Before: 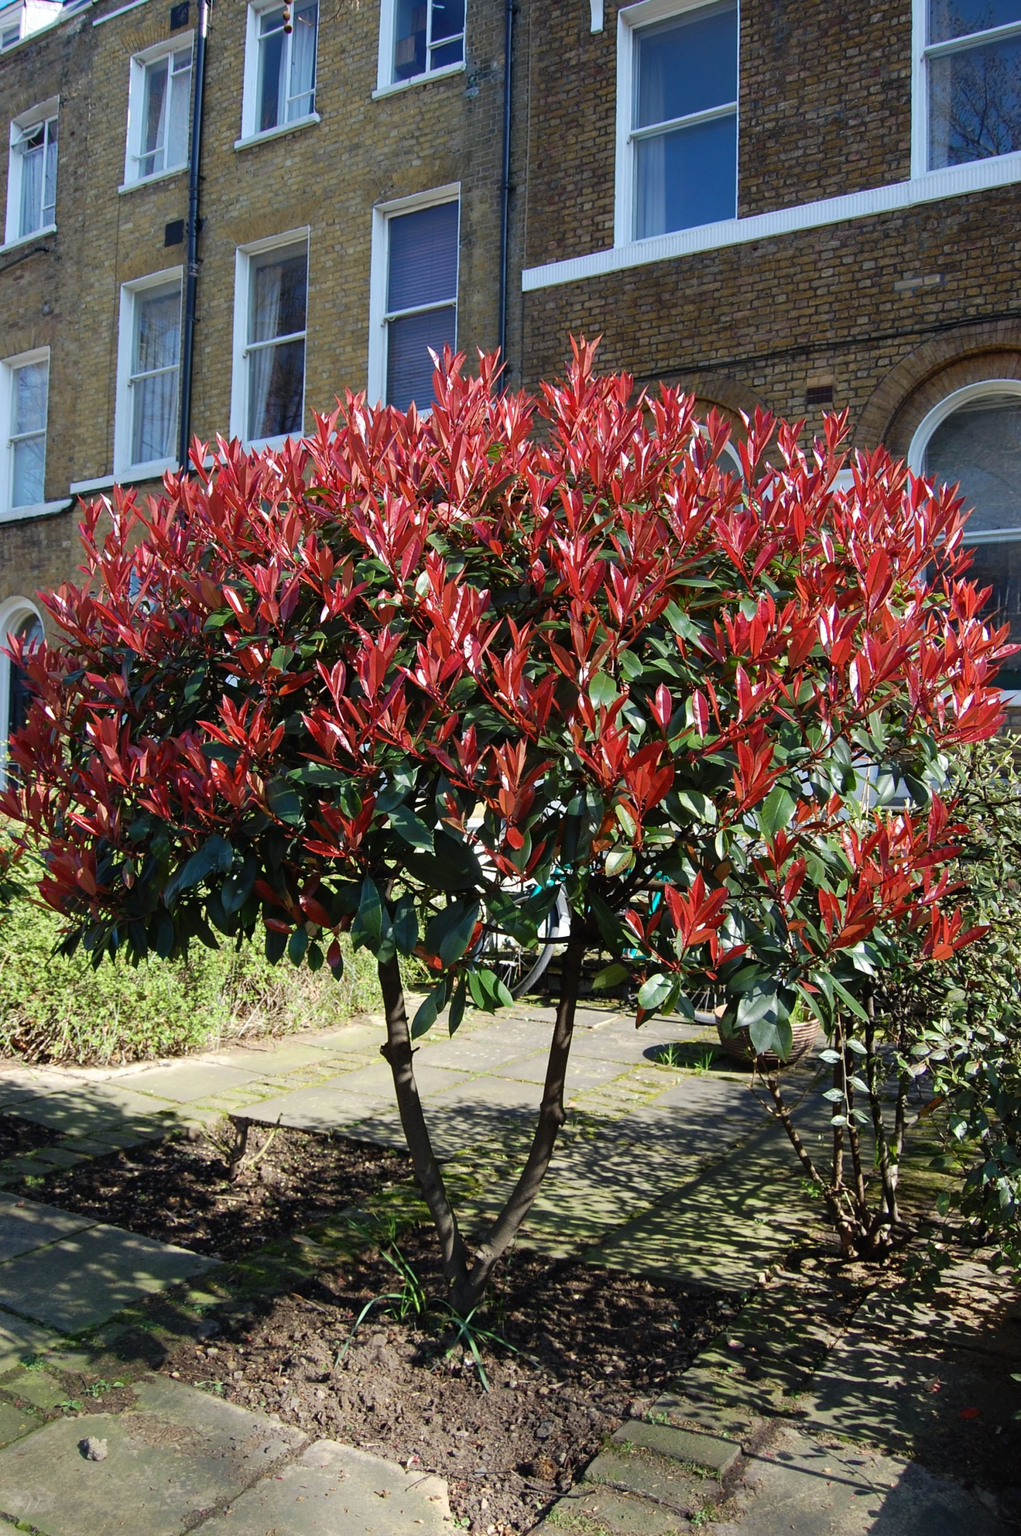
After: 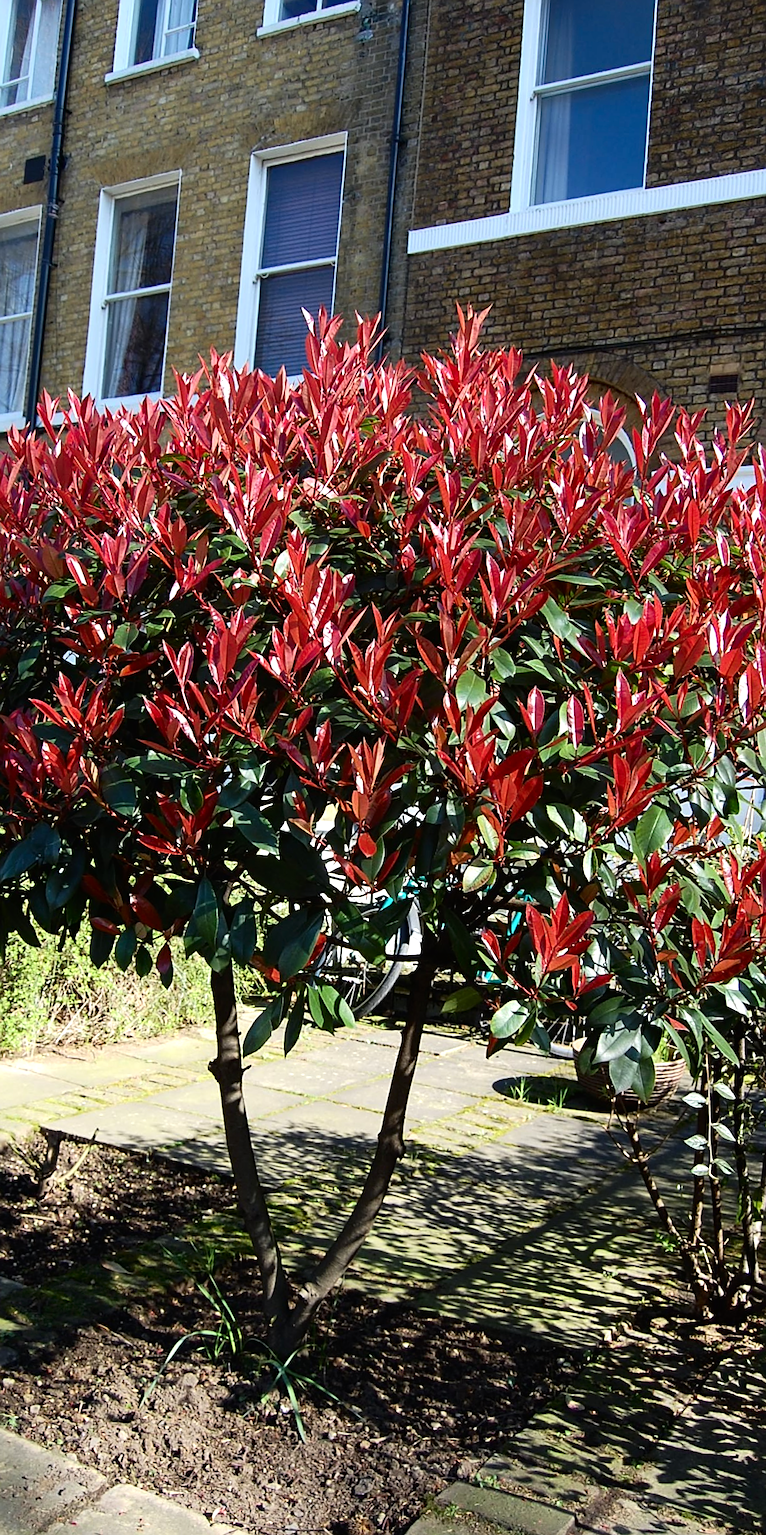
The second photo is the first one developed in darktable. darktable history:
tone curve: curves: ch0 [(0.016, 0.011) (0.204, 0.146) (0.515, 0.476) (0.78, 0.795) (1, 0.981)], color space Lab, independent channels, preserve colors none
crop and rotate: angle -3.19°, left 14.208%, top 0.043%, right 10.846%, bottom 0.078%
tone equalizer: -8 EV -0.398 EV, -7 EV -0.38 EV, -6 EV -0.352 EV, -5 EV -0.226 EV, -3 EV 0.253 EV, -2 EV 0.338 EV, -1 EV 0.391 EV, +0 EV 0.418 EV
sharpen: on, module defaults
